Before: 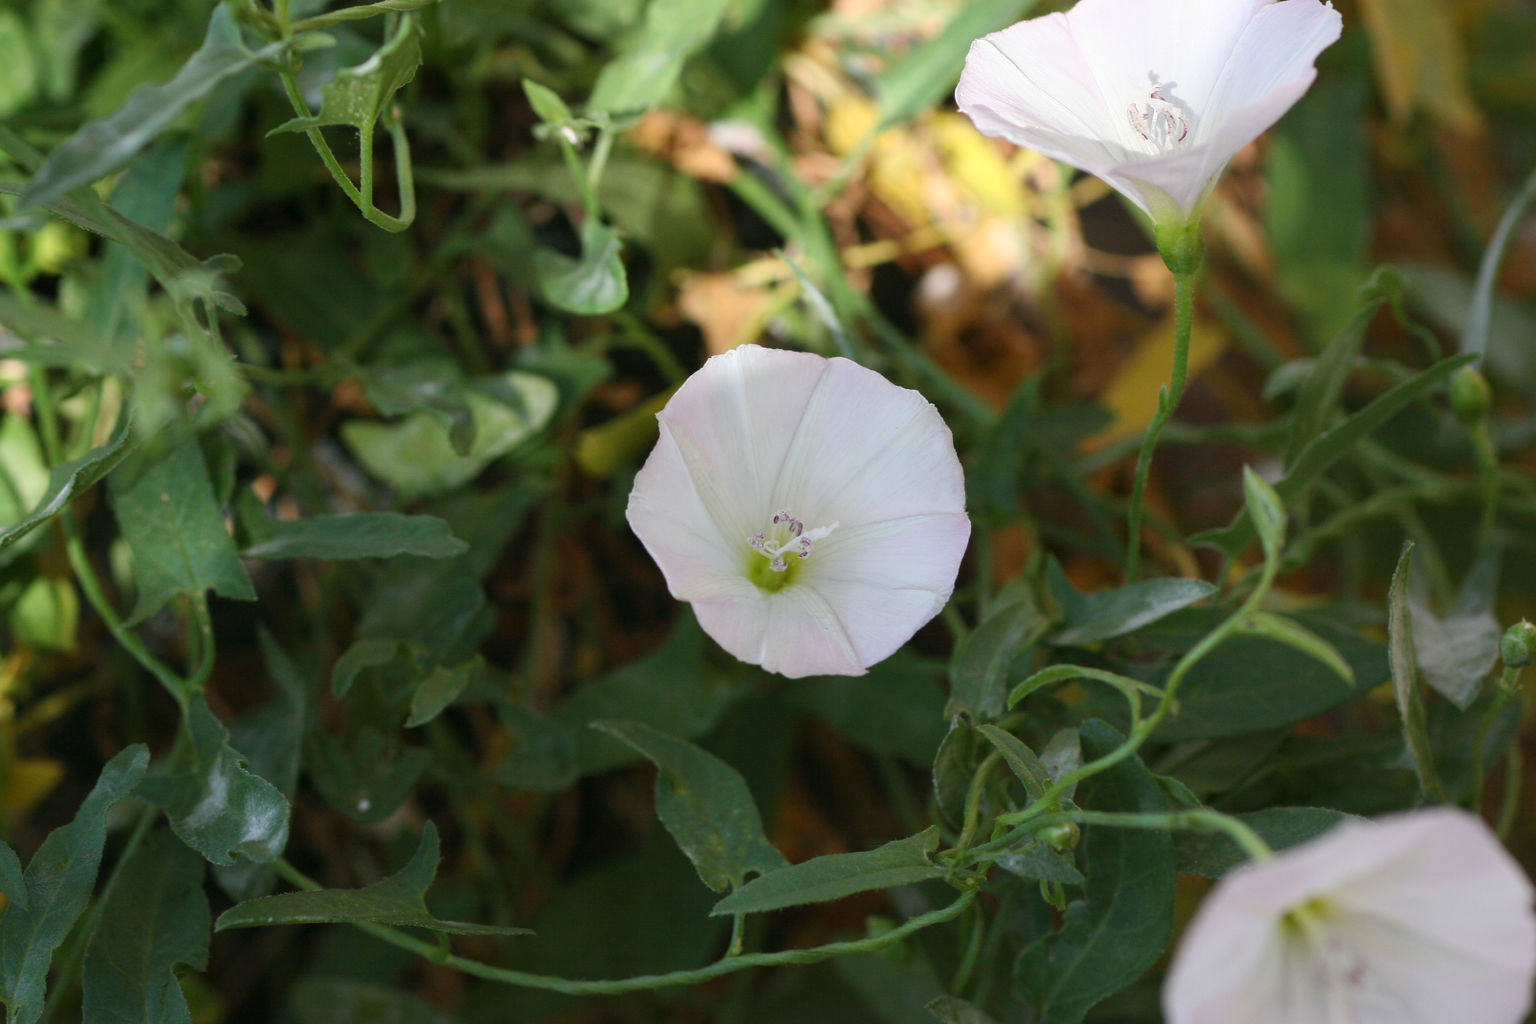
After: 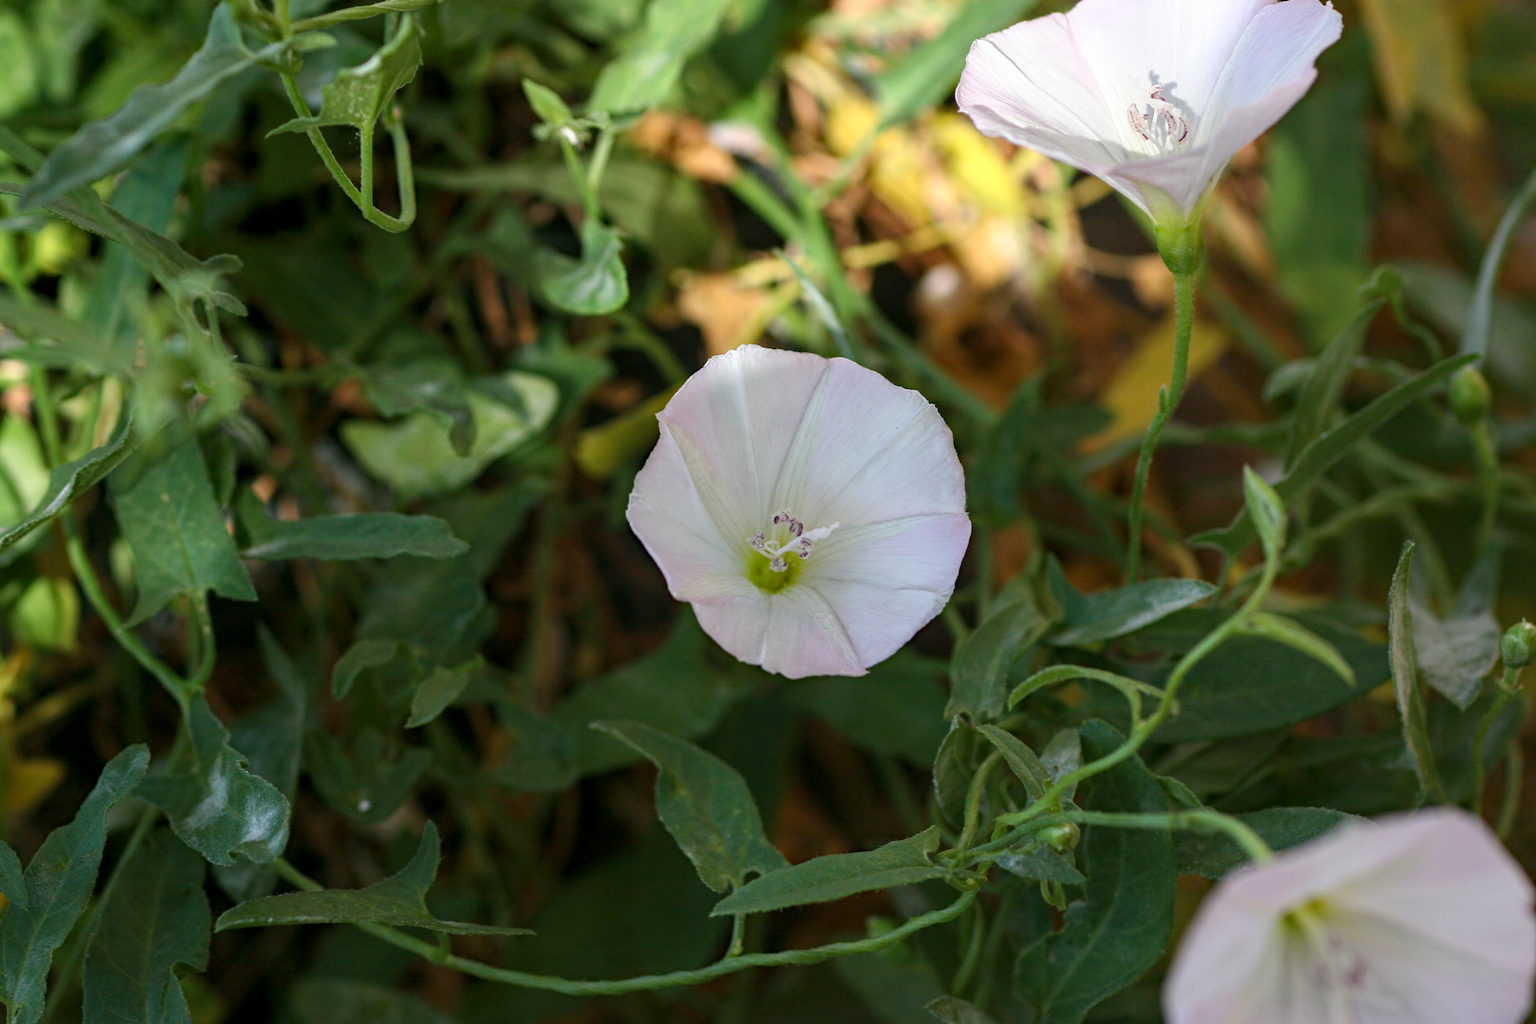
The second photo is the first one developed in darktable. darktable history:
haze removal: strength 0.29, distance 0.25, compatibility mode true, adaptive false
local contrast: on, module defaults
